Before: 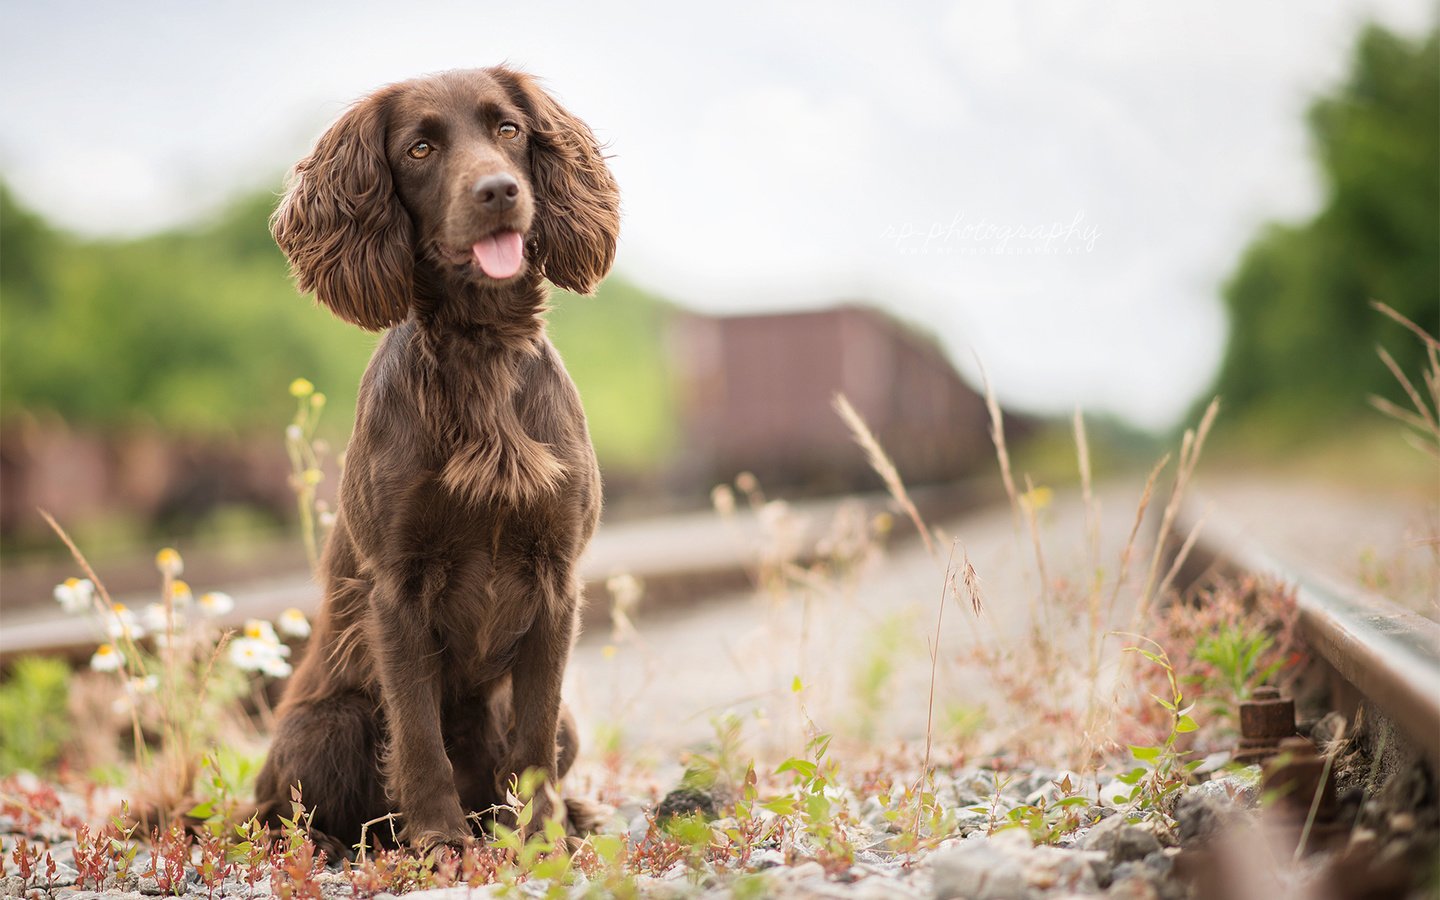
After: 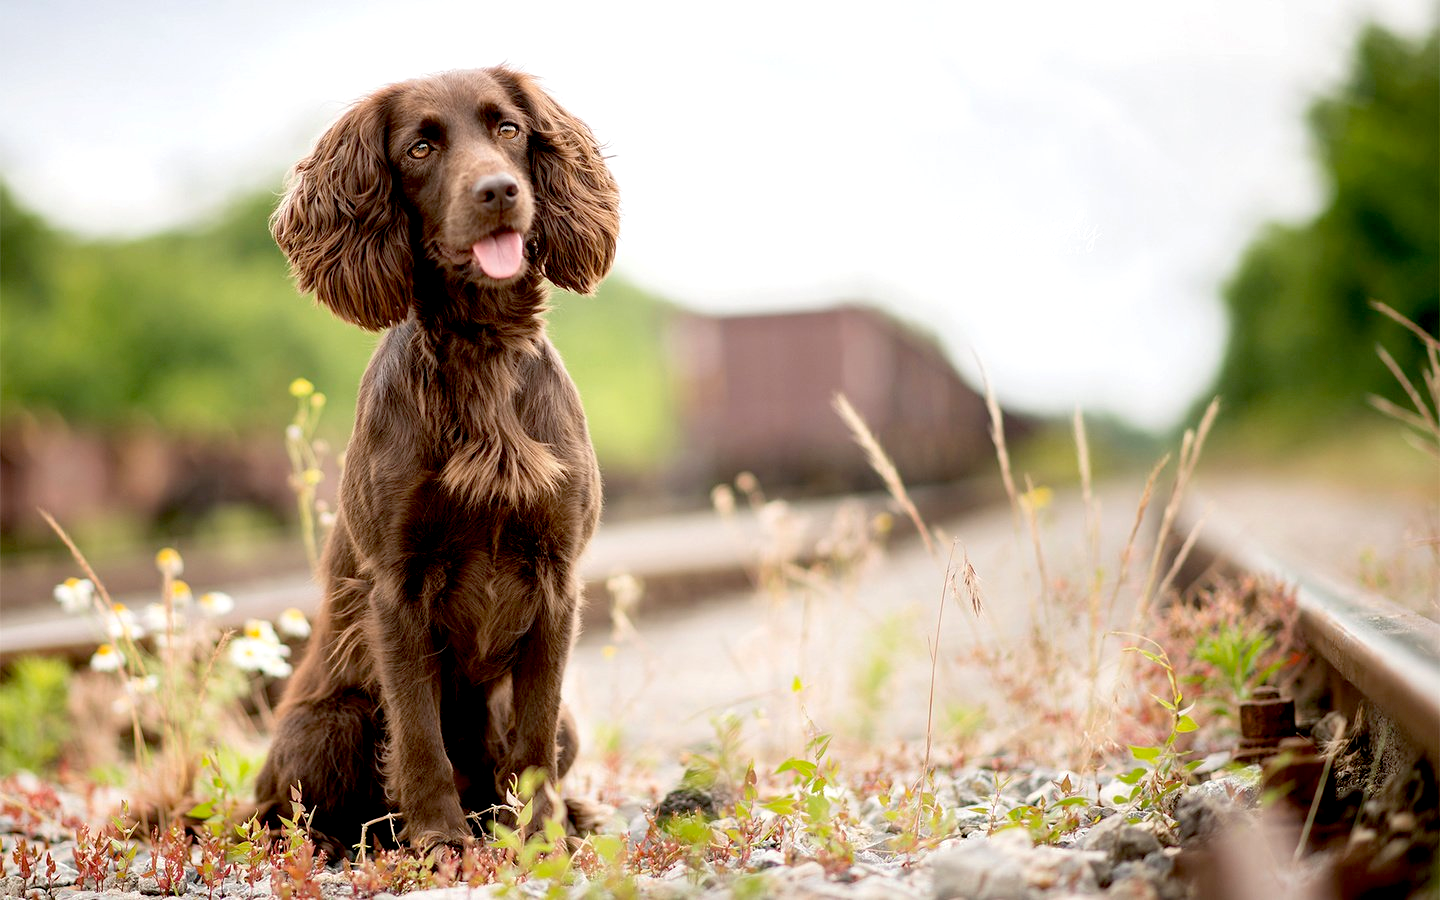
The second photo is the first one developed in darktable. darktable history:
exposure: black level correction 0.023, exposure 0.183 EV, compensate highlight preservation false
